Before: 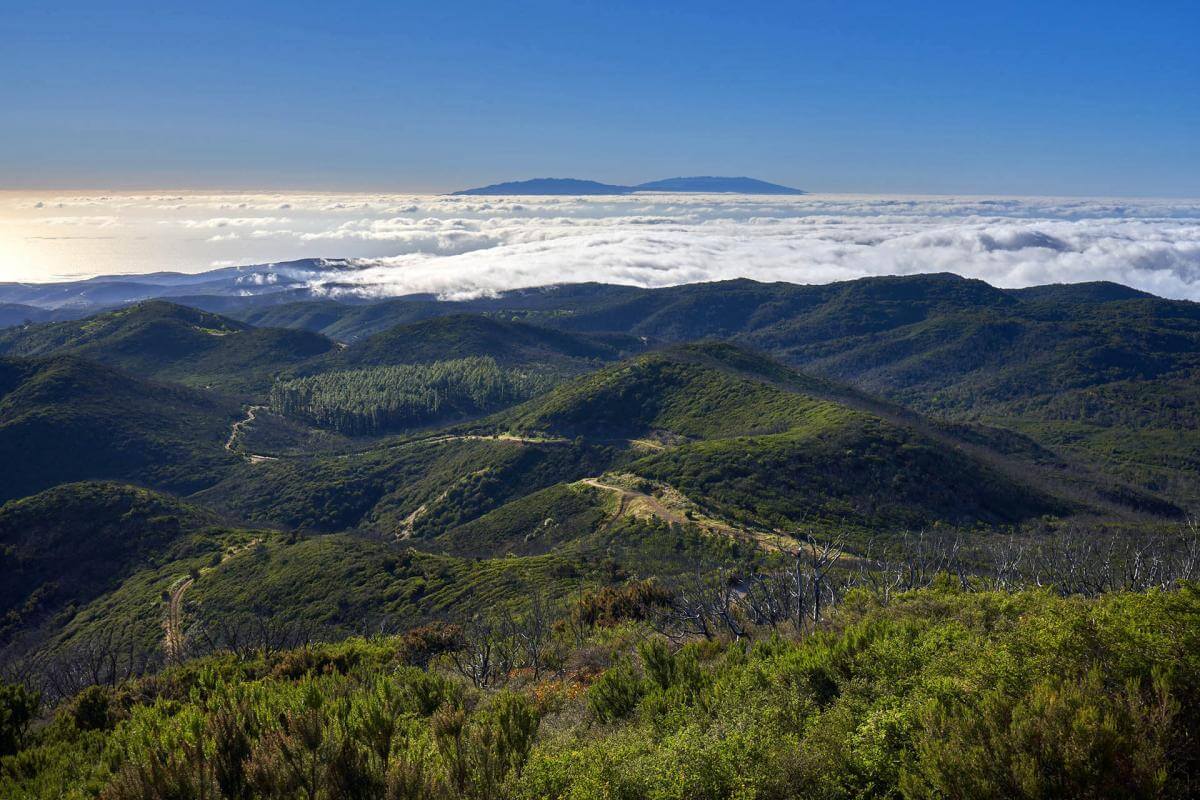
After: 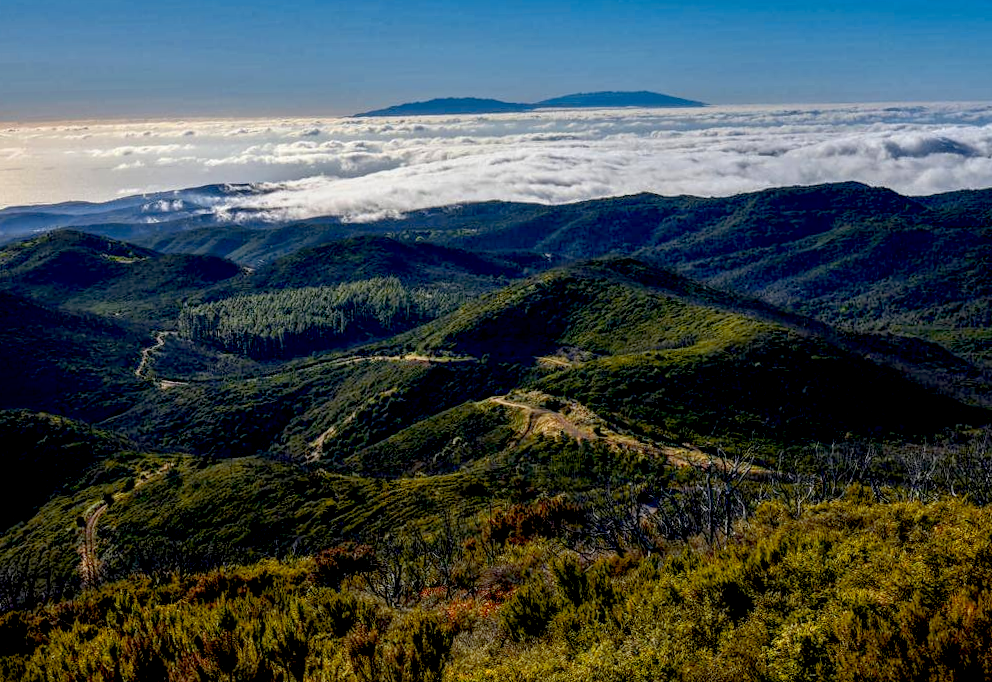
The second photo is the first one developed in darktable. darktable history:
exposure: black level correction 0.029, exposure -0.073 EV, compensate highlight preservation false
crop: left 6.446%, top 8.188%, right 9.538%, bottom 3.548%
local contrast: highlights 25%, detail 130%
color zones: curves: ch1 [(0.239, 0.552) (0.75, 0.5)]; ch2 [(0.25, 0.462) (0.749, 0.457)], mix 25.94%
rotate and perspective: rotation -1.32°, lens shift (horizontal) -0.031, crop left 0.015, crop right 0.985, crop top 0.047, crop bottom 0.982
